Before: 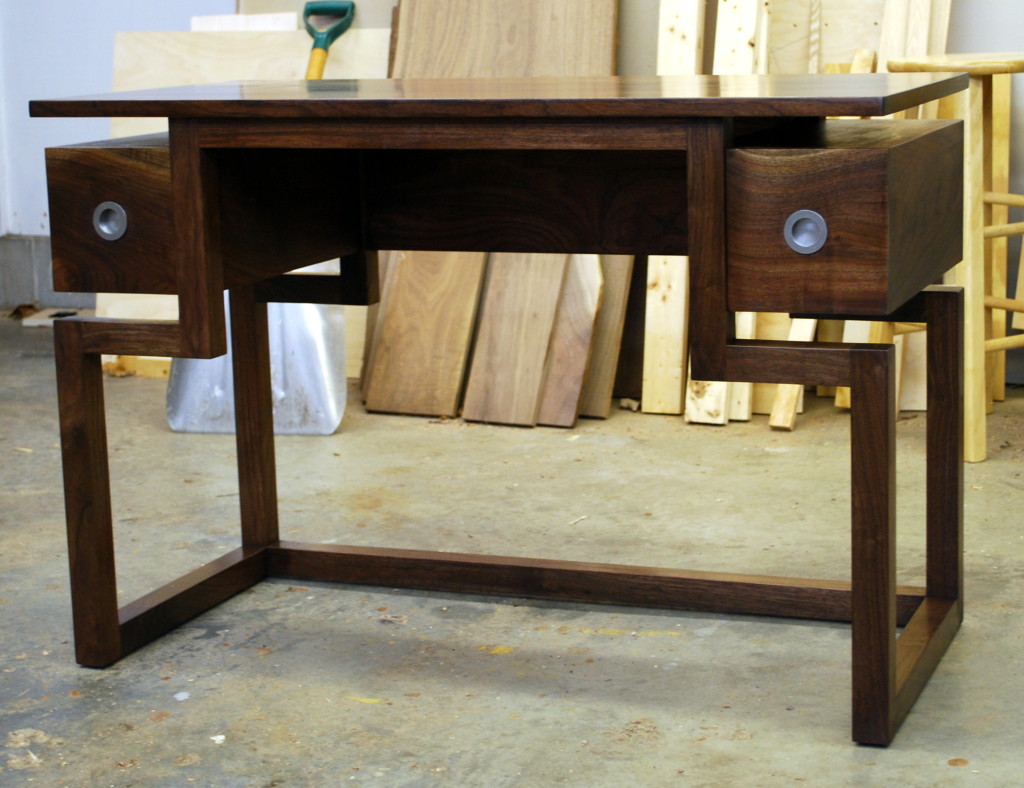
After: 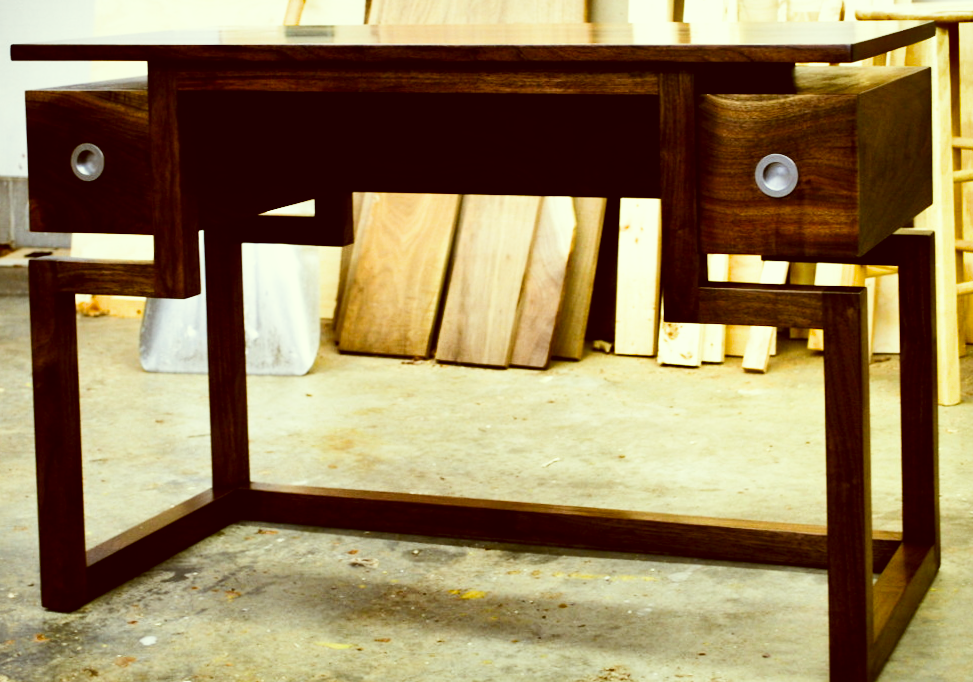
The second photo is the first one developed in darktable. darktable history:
color correction: highlights a* -5.3, highlights b* 9.8, shadows a* 9.8, shadows b* 24.26
exposure: black level correction 0, exposure 1.125 EV, compensate exposure bias true, compensate highlight preservation false
crop: left 1.507%, top 6.147%, right 1.379%, bottom 6.637%
shadows and highlights: shadows 24.5, highlights -78.15, soften with gaussian
rotate and perspective: rotation 0.226°, lens shift (vertical) -0.042, crop left 0.023, crop right 0.982, crop top 0.006, crop bottom 0.994
contrast brightness saturation: contrast 0.07, brightness -0.14, saturation 0.11
filmic rgb: black relative exposure -5 EV, white relative exposure 3.5 EV, hardness 3.19, contrast 1.4, highlights saturation mix -50%
